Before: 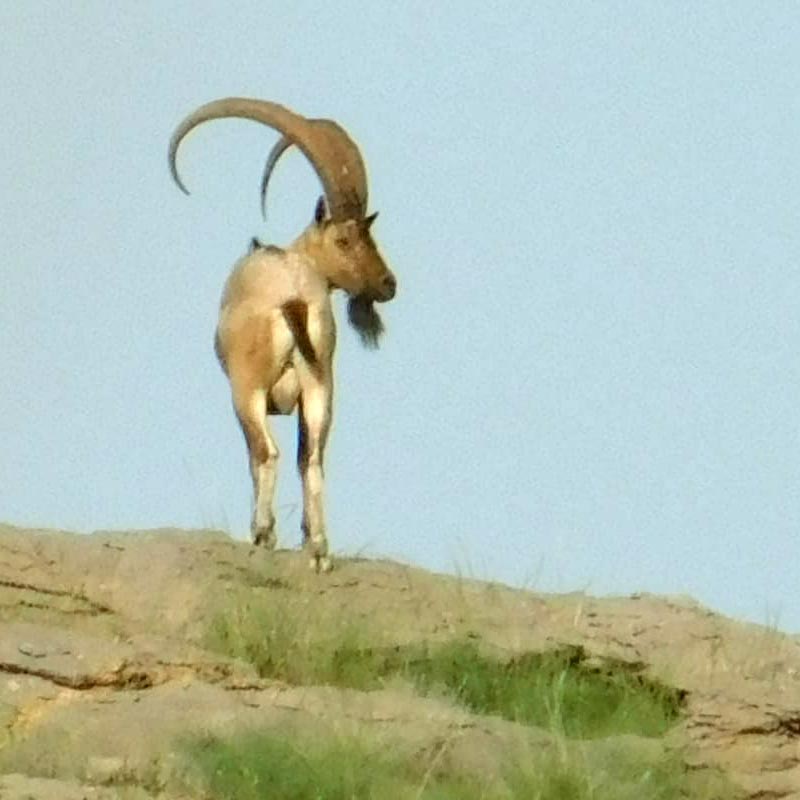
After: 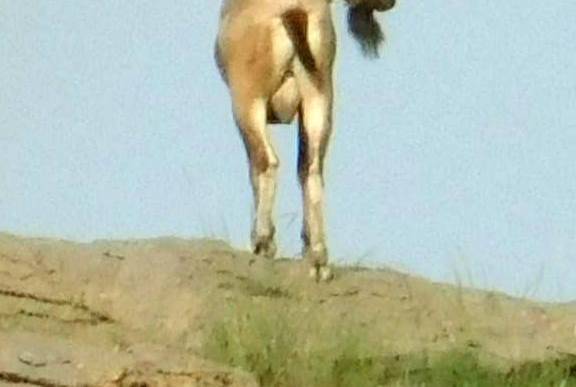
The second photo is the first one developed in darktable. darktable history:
crop: top 36.47%, right 27.993%, bottom 15.137%
